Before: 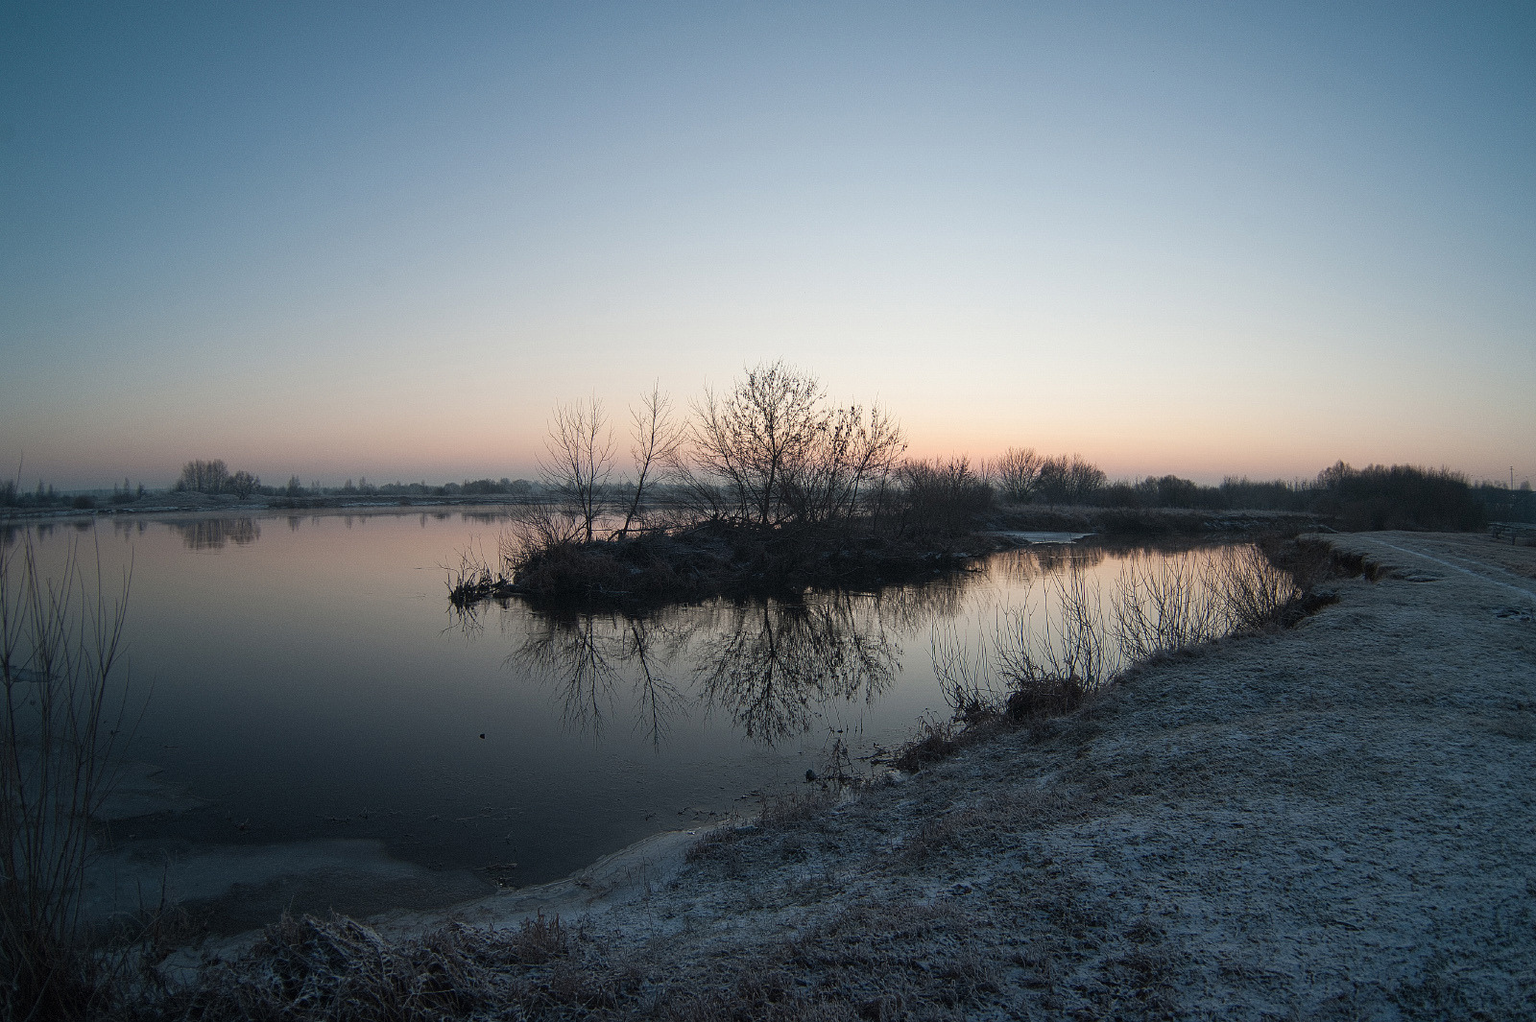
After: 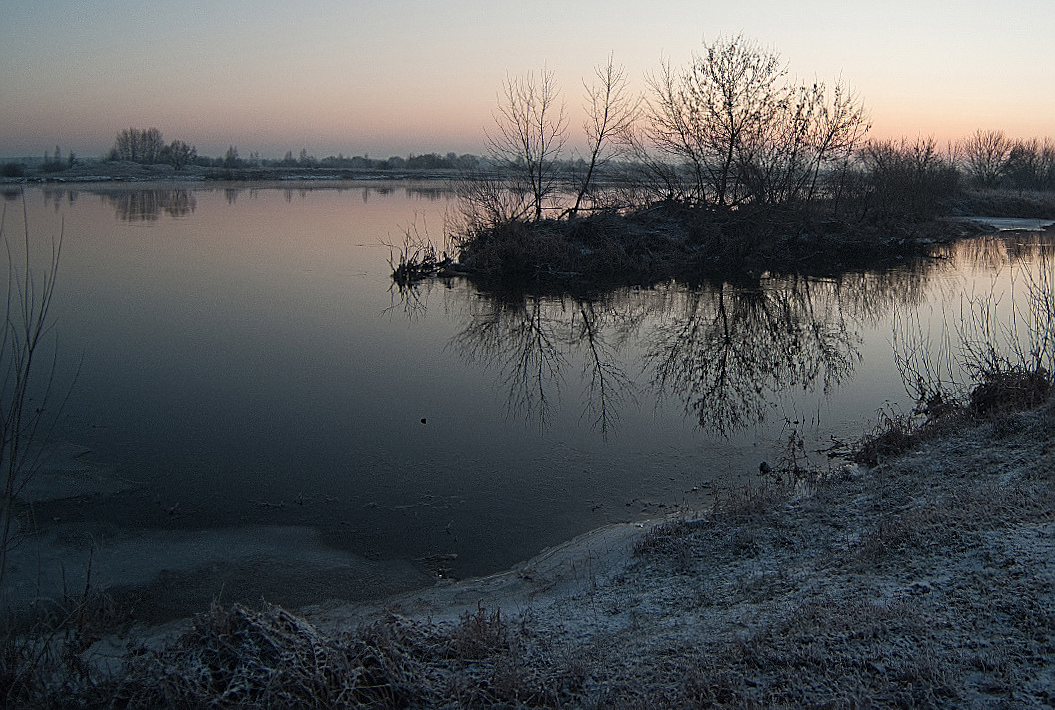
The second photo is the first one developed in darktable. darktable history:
sharpen: on, module defaults
crop and rotate: angle -0.98°, left 3.564%, top 31.609%, right 28.797%
